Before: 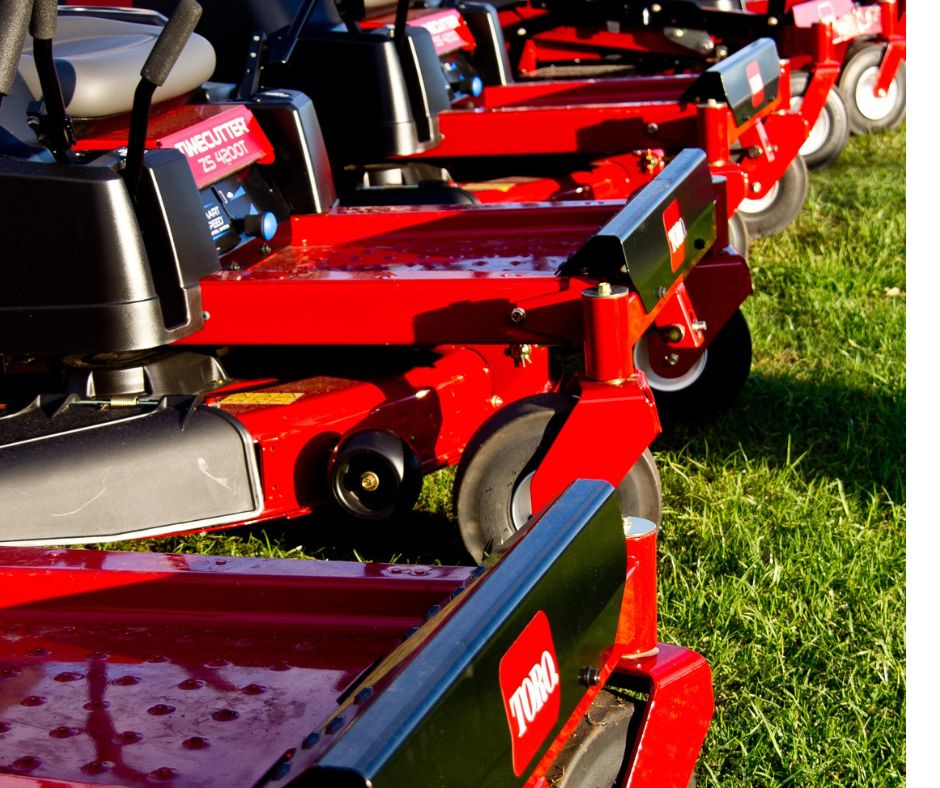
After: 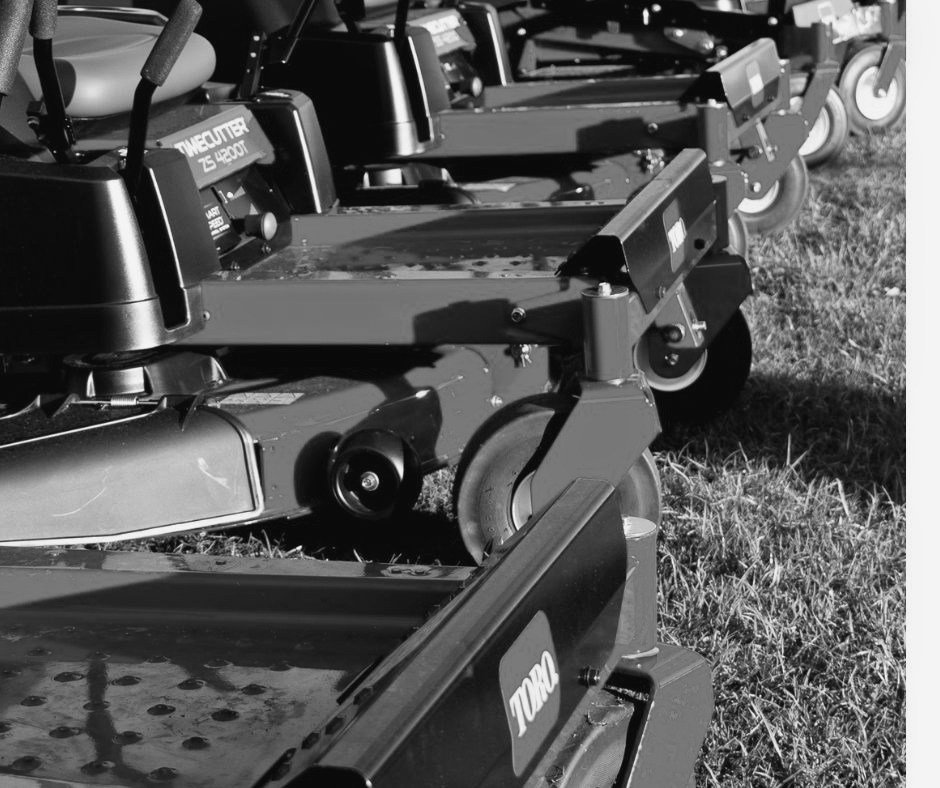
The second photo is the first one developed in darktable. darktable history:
monochrome: on, module defaults
color balance: mode lift, gamma, gain (sRGB), lift [1.04, 1, 1, 0.97], gamma [1.01, 1, 1, 0.97], gain [0.96, 1, 1, 0.97]
